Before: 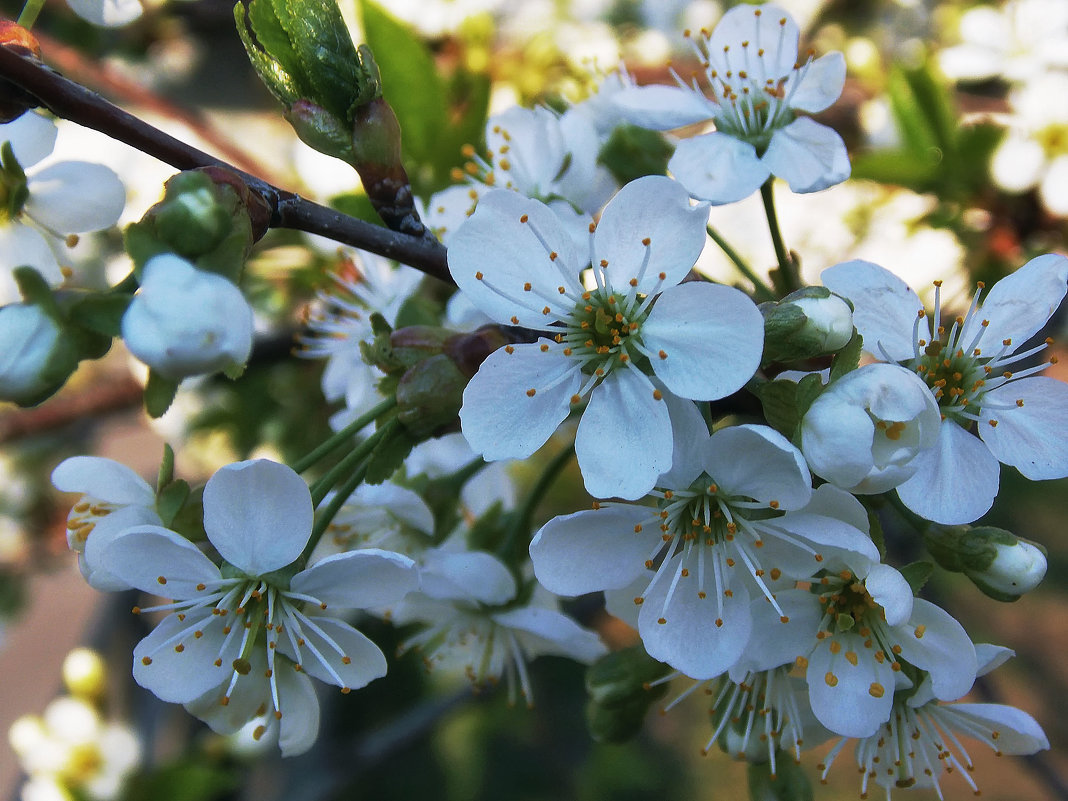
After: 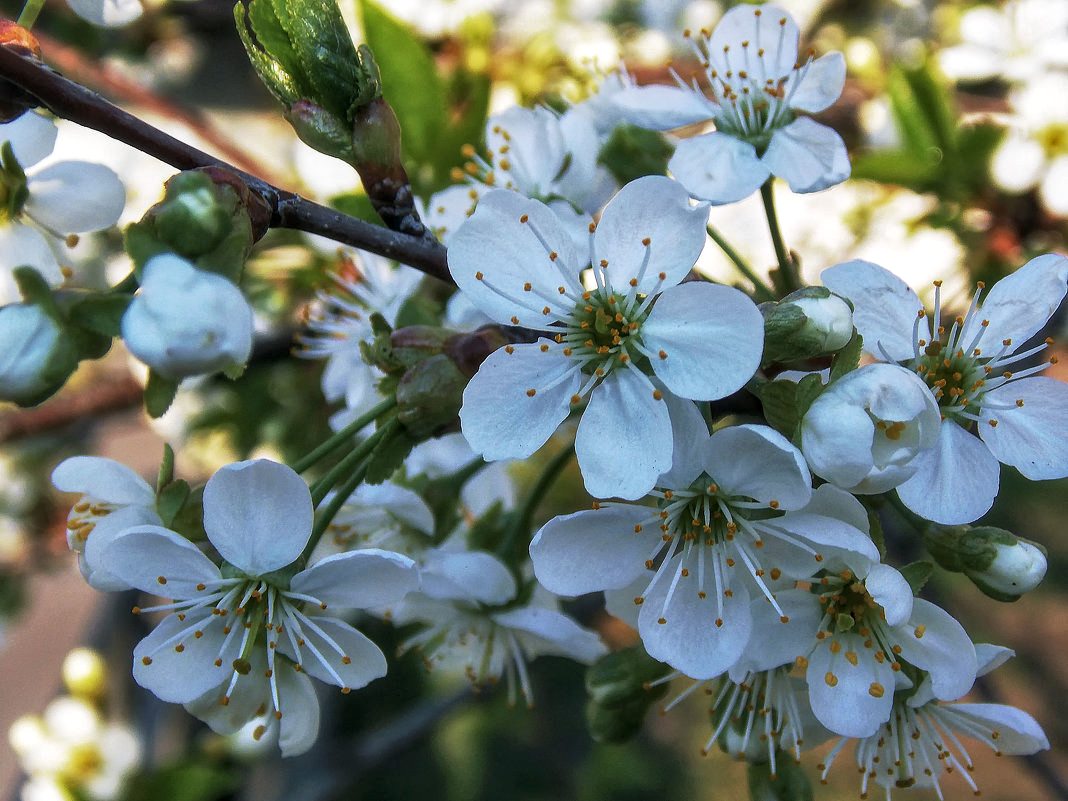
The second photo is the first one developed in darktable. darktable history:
color calibration: illuminant same as pipeline (D50), adaptation XYZ, x 0.347, y 0.358, temperature 5013.48 K
local contrast: highlights 91%, shadows 87%, detail 160%, midtone range 0.2
